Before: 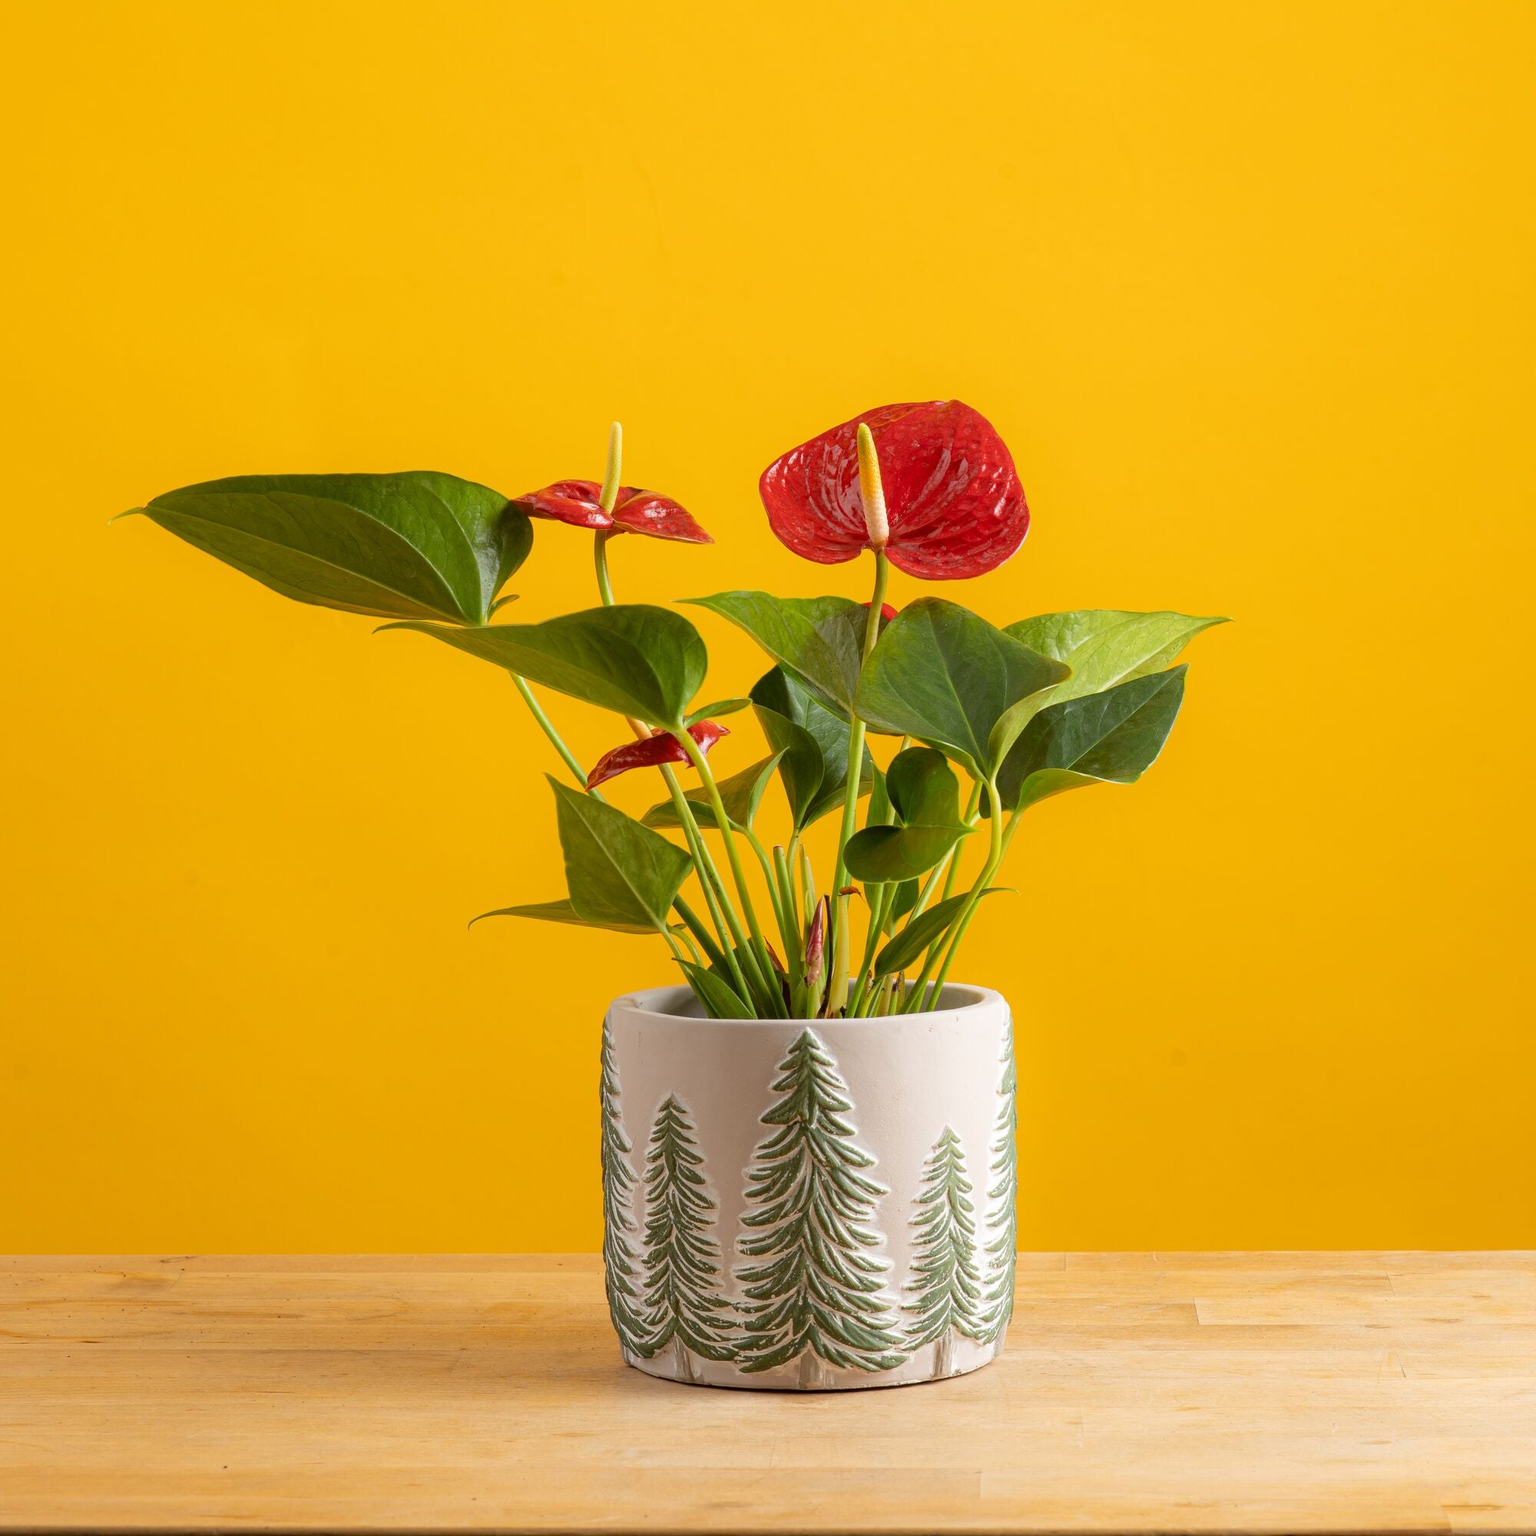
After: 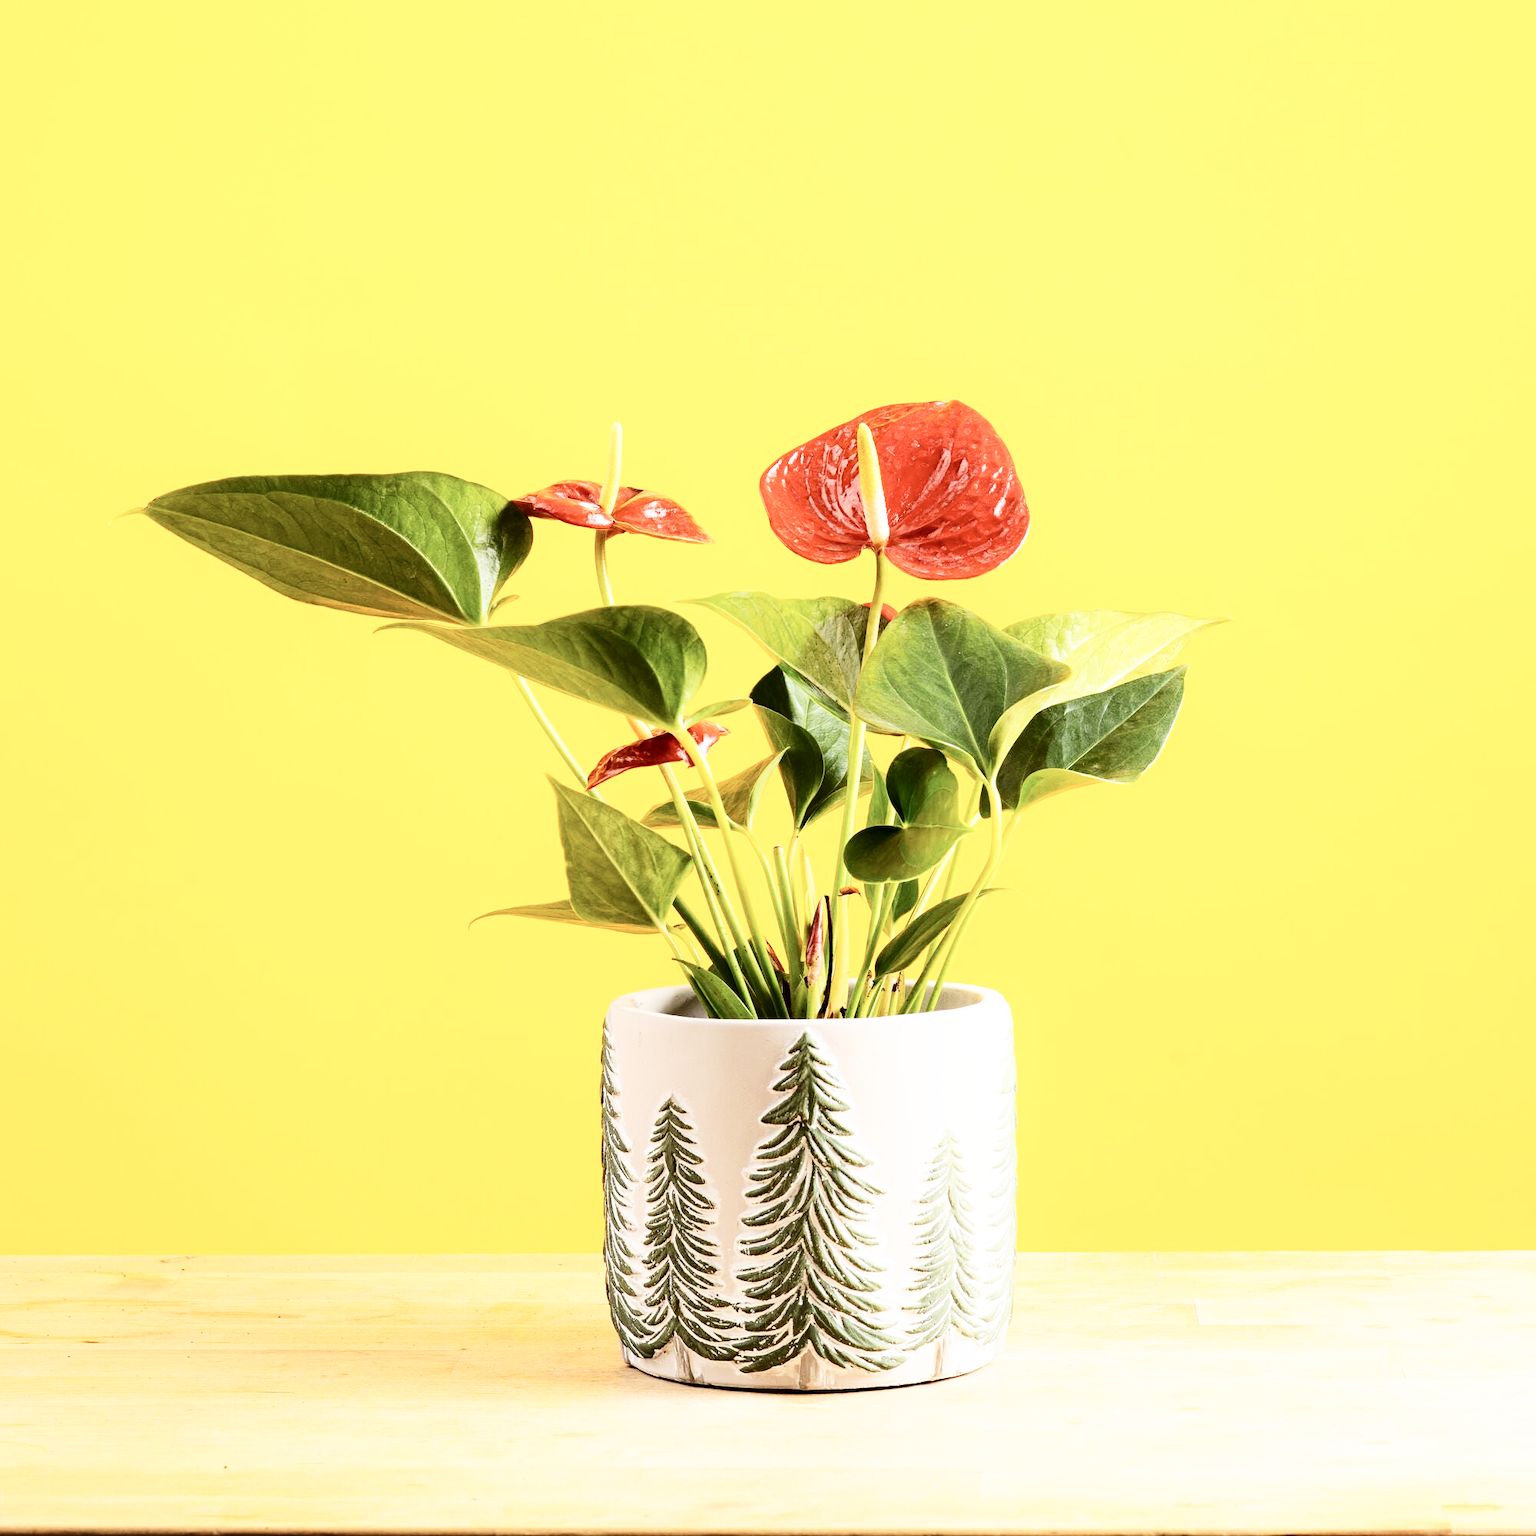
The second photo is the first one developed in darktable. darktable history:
base curve: curves: ch0 [(0, 0) (0.007, 0.004) (0.027, 0.03) (0.046, 0.07) (0.207, 0.54) (0.442, 0.872) (0.673, 0.972) (1, 1)], preserve colors none
contrast brightness saturation: contrast 0.251, saturation -0.317
